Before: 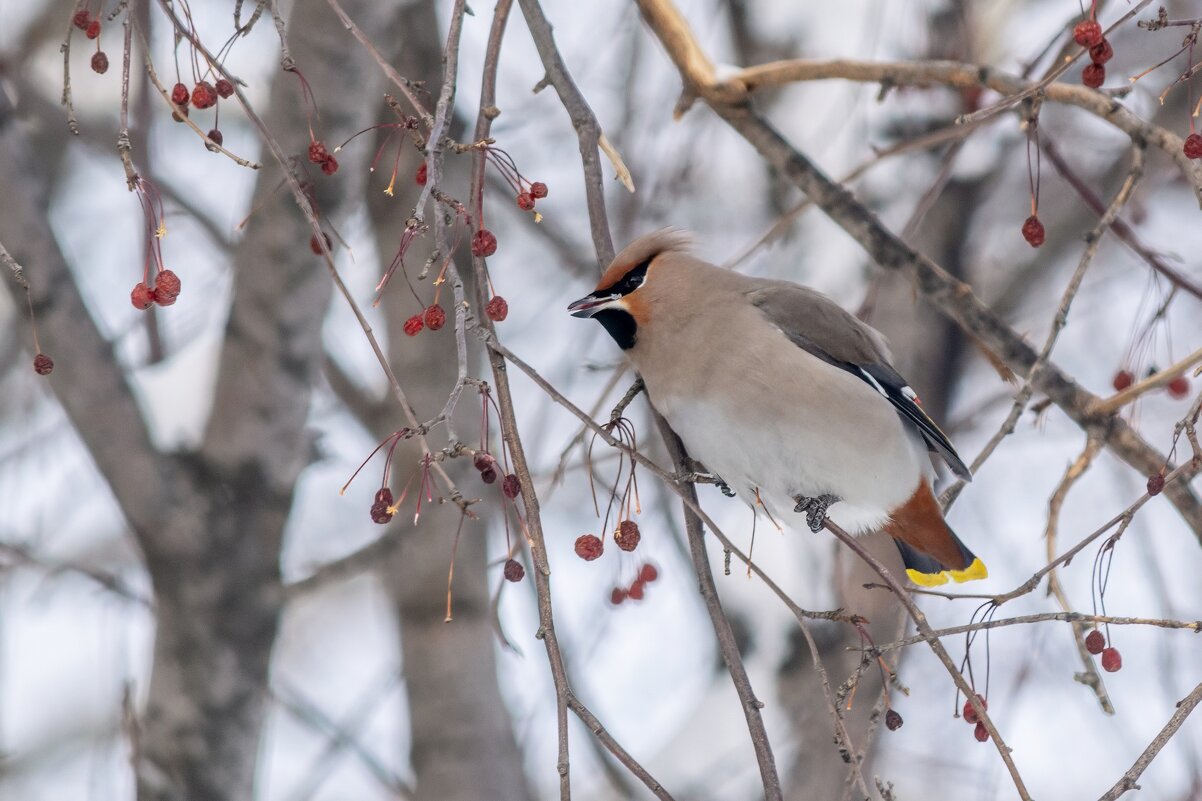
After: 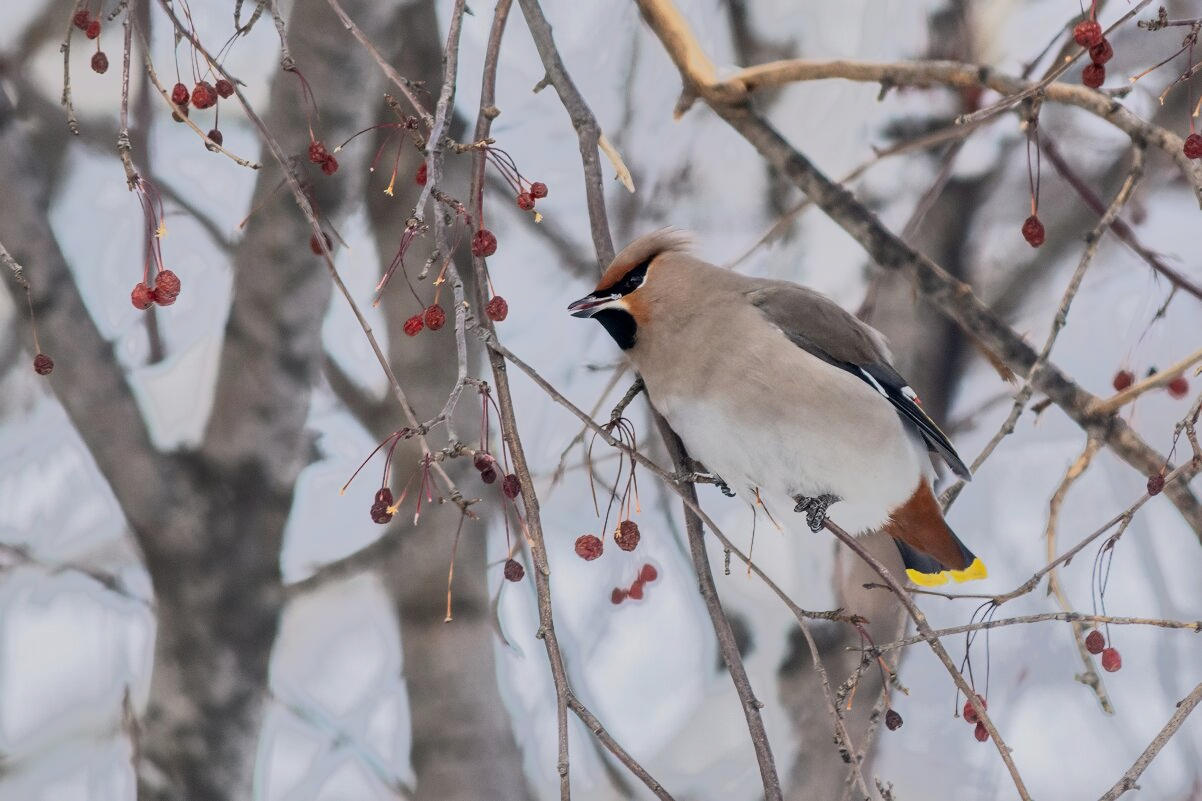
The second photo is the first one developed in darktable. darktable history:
tone equalizer: -7 EV -0.63 EV, -6 EV 1 EV, -5 EV -0.45 EV, -4 EV 0.43 EV, -3 EV 0.41 EV, -2 EV 0.15 EV, -1 EV -0.15 EV, +0 EV -0.39 EV, smoothing diameter 25%, edges refinement/feathering 10, preserve details guided filter
